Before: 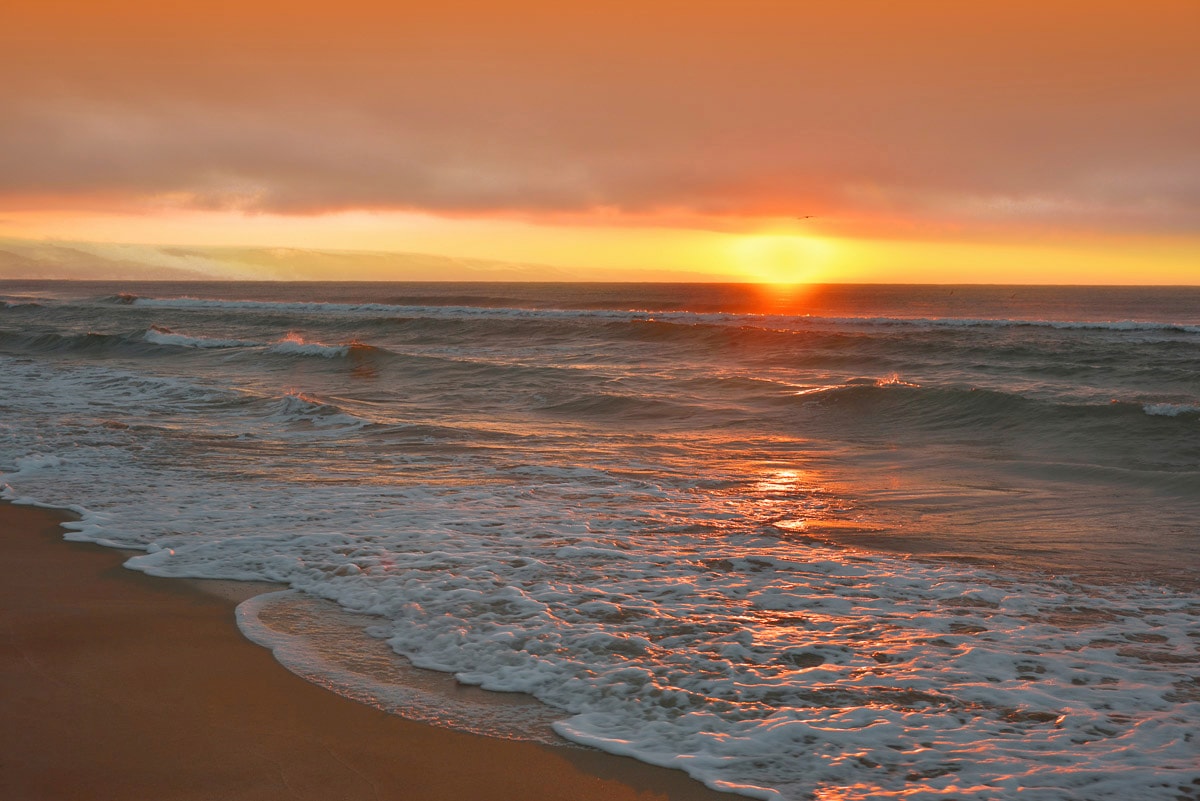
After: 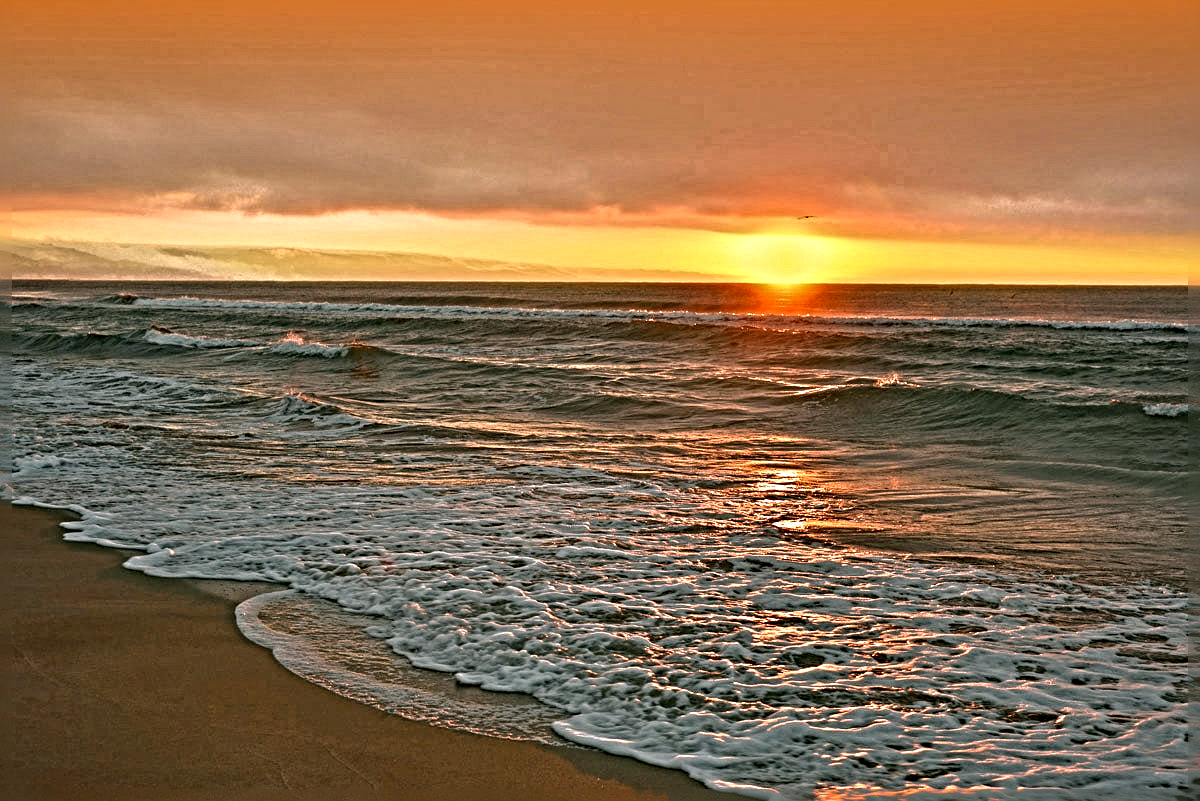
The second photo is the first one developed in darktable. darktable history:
local contrast: detail 130%
color correction: highlights a* 4.02, highlights b* 4.98, shadows a* -7.55, shadows b* 4.98
sharpen: radius 6.3, amount 1.8, threshold 0
